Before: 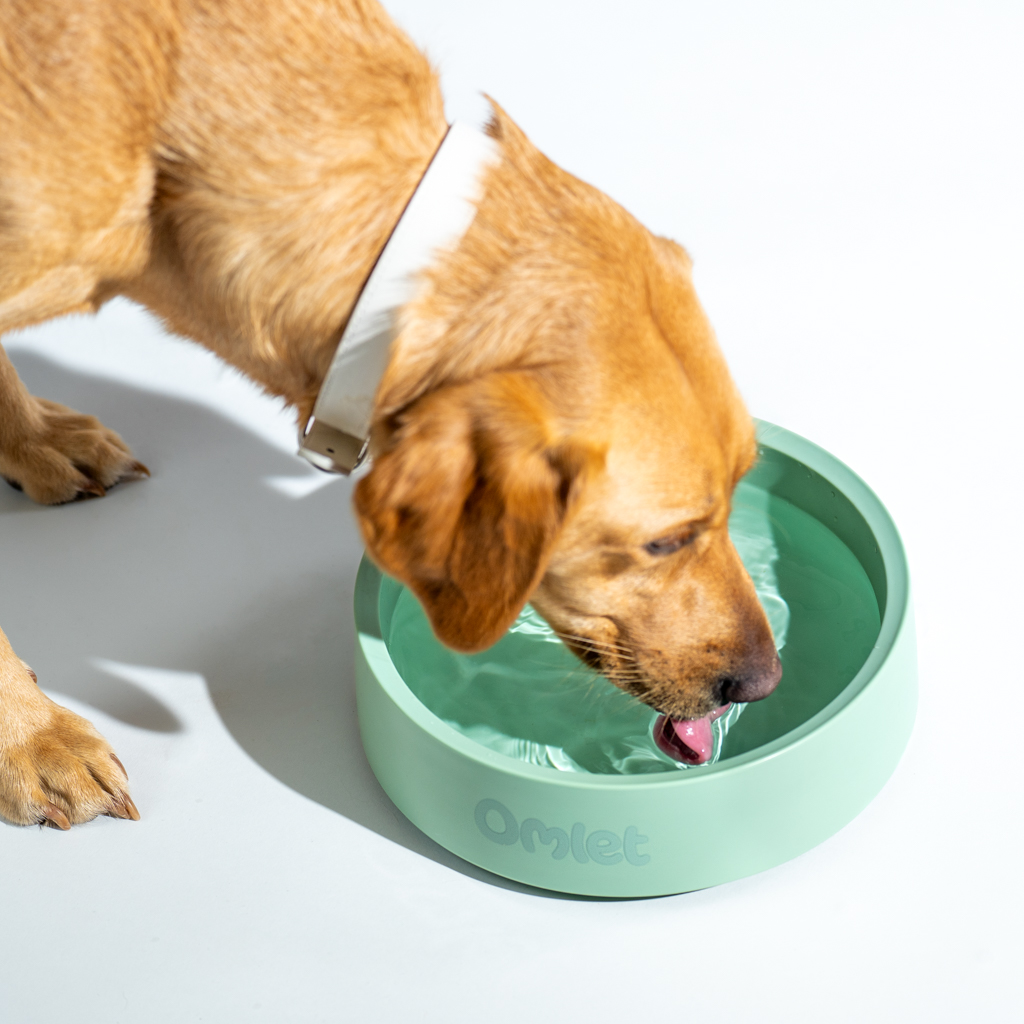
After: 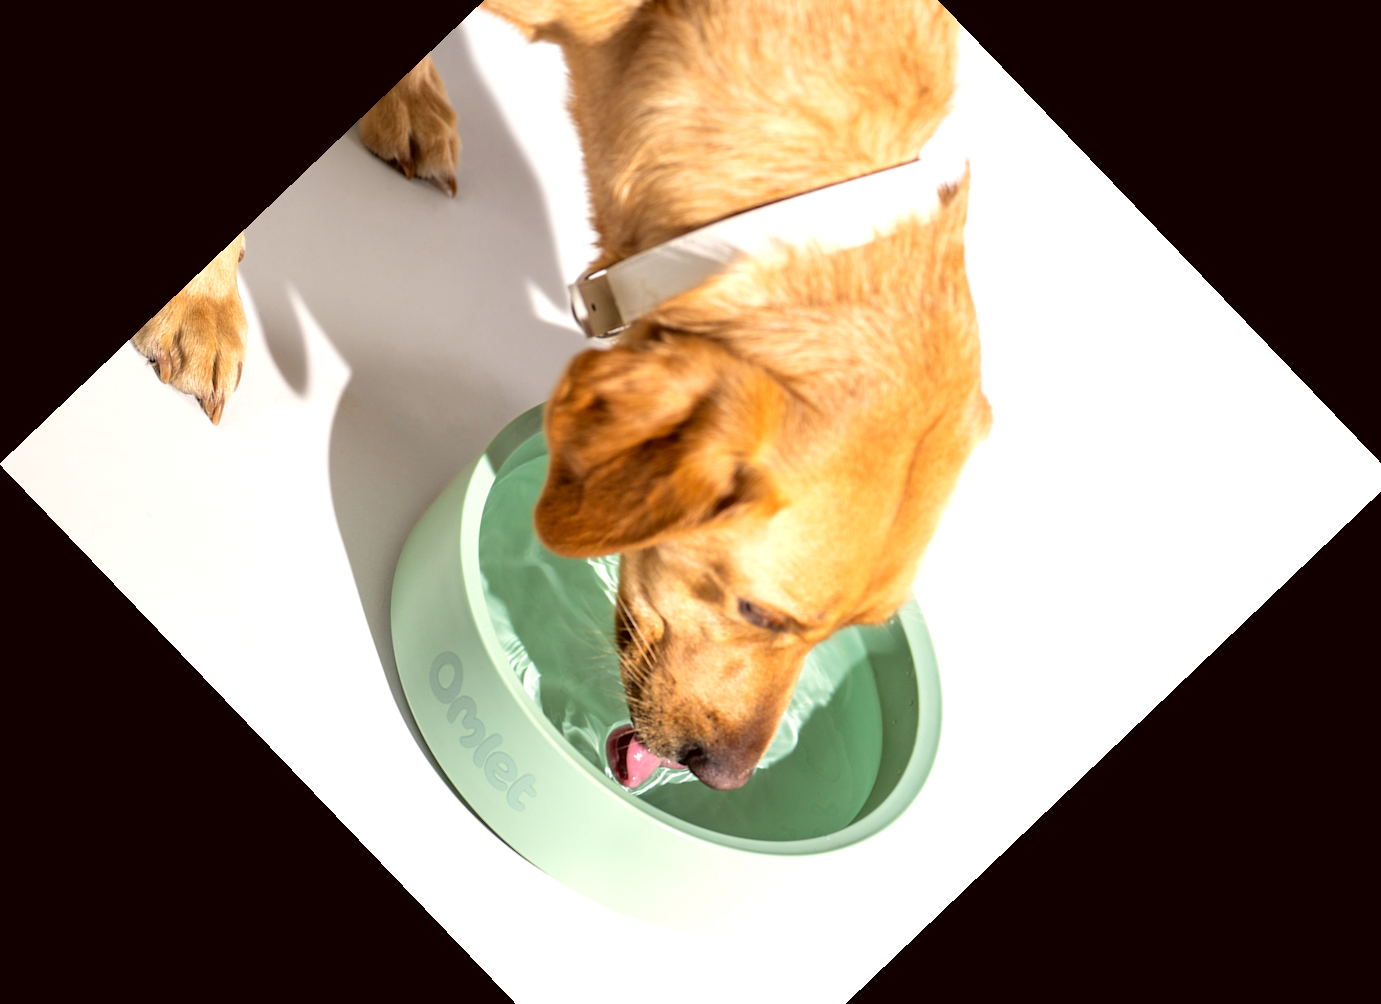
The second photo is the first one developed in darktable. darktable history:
rotate and perspective: rotation 0.074°, lens shift (vertical) 0.096, lens shift (horizontal) -0.041, crop left 0.043, crop right 0.952, crop top 0.024, crop bottom 0.979
crop and rotate: angle -46.26°, top 16.234%, right 0.912%, bottom 11.704%
exposure: black level correction 0, exposure 0.4 EV, compensate exposure bias true, compensate highlight preservation false
color correction: highlights a* 6.27, highlights b* 8.19, shadows a* 5.94, shadows b* 7.23, saturation 0.9
